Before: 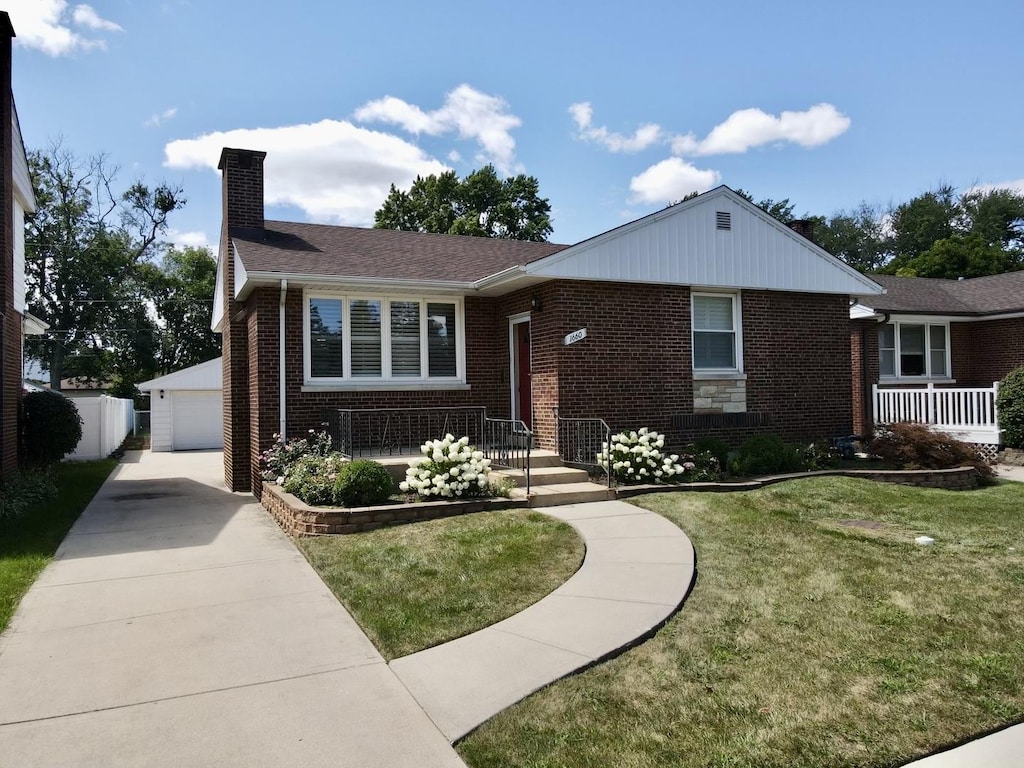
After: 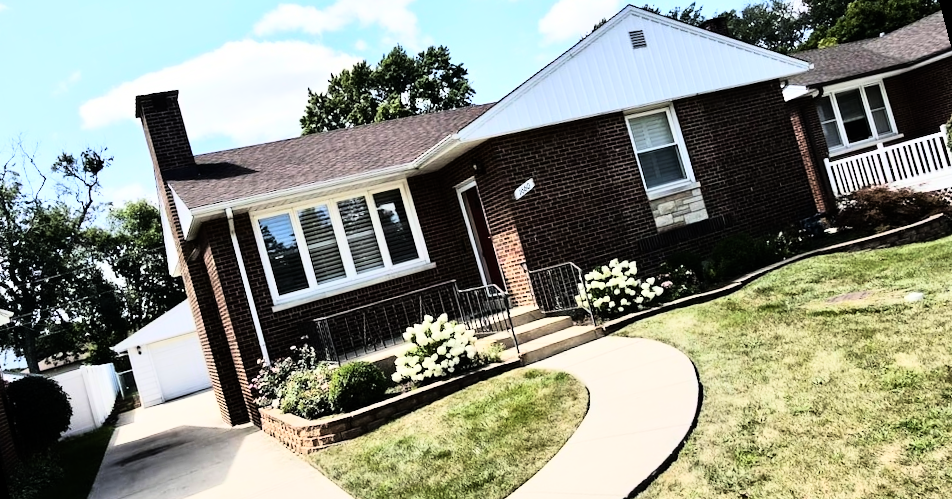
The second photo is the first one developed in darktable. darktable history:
rotate and perspective: rotation -14.8°, crop left 0.1, crop right 0.903, crop top 0.25, crop bottom 0.748
rgb curve: curves: ch0 [(0, 0) (0.21, 0.15) (0.24, 0.21) (0.5, 0.75) (0.75, 0.96) (0.89, 0.99) (1, 1)]; ch1 [(0, 0.02) (0.21, 0.13) (0.25, 0.2) (0.5, 0.67) (0.75, 0.9) (0.89, 0.97) (1, 1)]; ch2 [(0, 0.02) (0.21, 0.13) (0.25, 0.2) (0.5, 0.67) (0.75, 0.9) (0.89, 0.97) (1, 1)], compensate middle gray true
